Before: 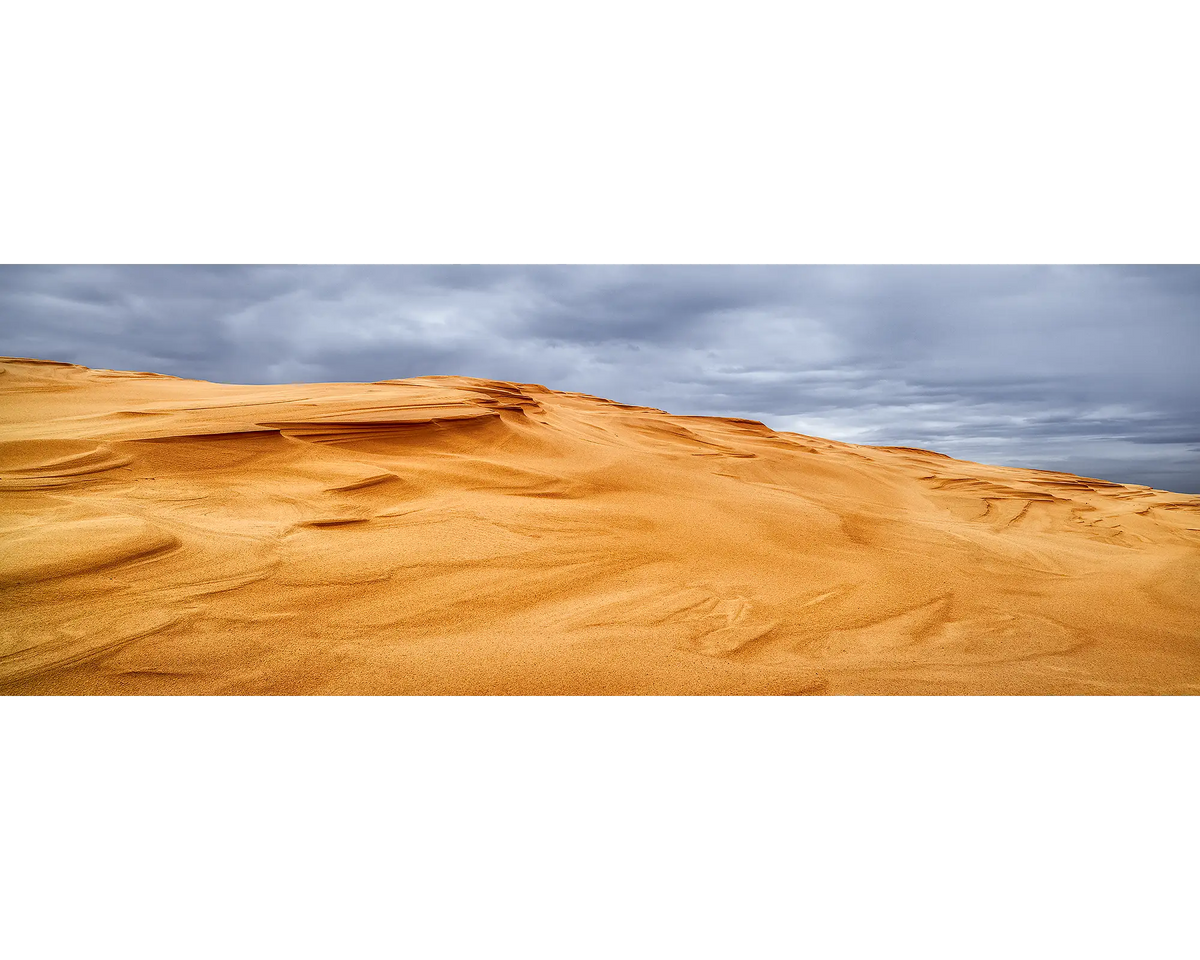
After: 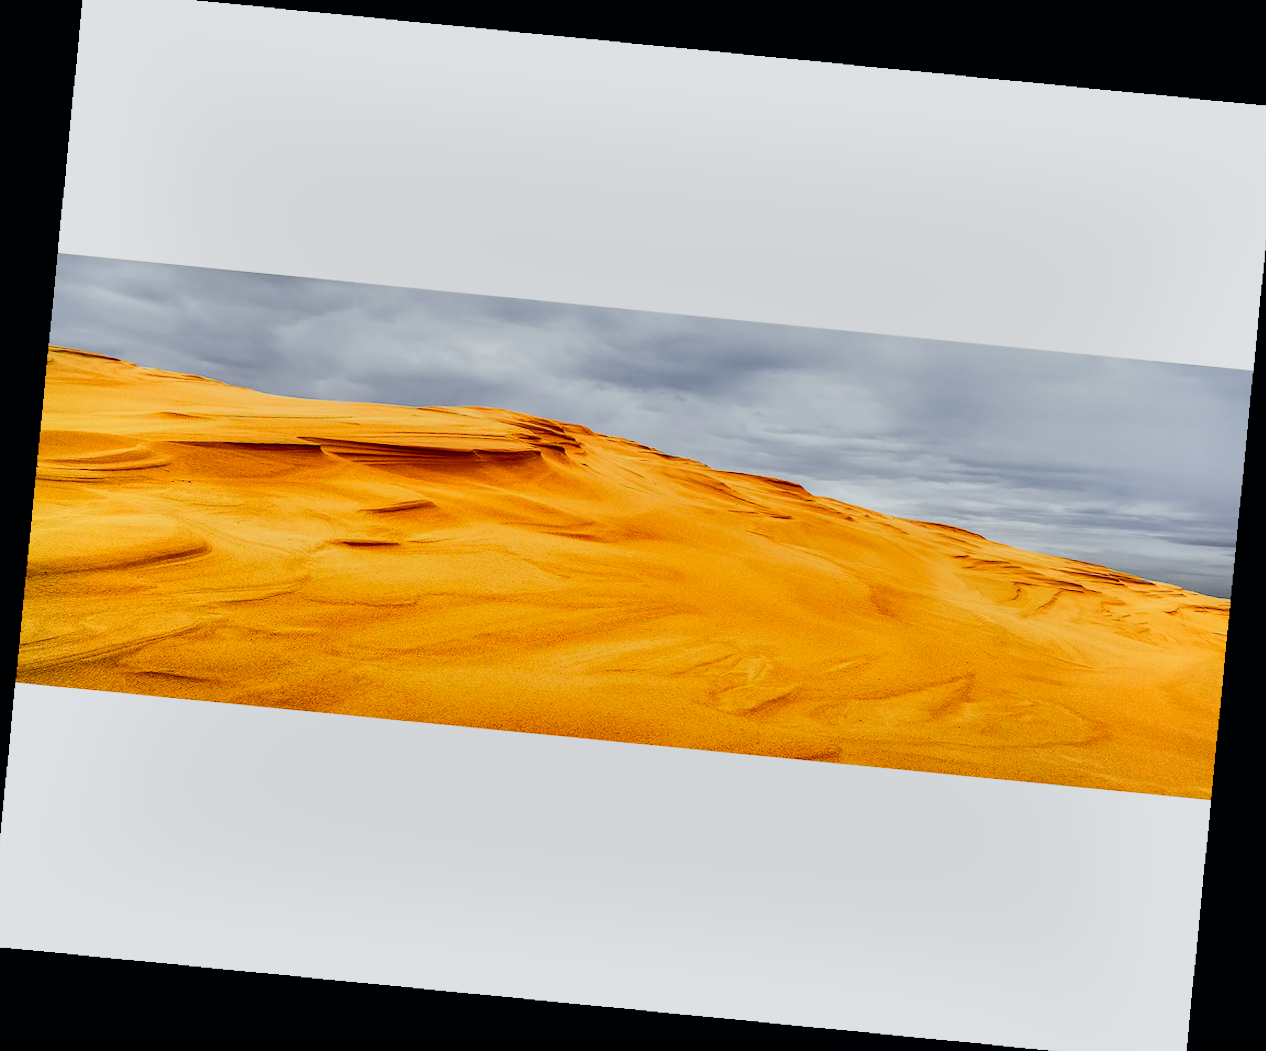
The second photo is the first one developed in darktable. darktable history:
filmic rgb: black relative exposure -7.65 EV, white relative exposure 4.56 EV, hardness 3.61, color science v6 (2022)
shadows and highlights: low approximation 0.01, soften with gaussian
tone curve: curves: ch0 [(0, 0) (0.11, 0.081) (0.256, 0.259) (0.398, 0.475) (0.498, 0.611) (0.65, 0.757) (0.835, 0.883) (1, 0.961)]; ch1 [(0, 0) (0.346, 0.307) (0.408, 0.369) (0.453, 0.457) (0.482, 0.479) (0.502, 0.498) (0.521, 0.51) (0.553, 0.554) (0.618, 0.65) (0.693, 0.727) (1, 1)]; ch2 [(0, 0) (0.366, 0.337) (0.434, 0.46) (0.485, 0.494) (0.5, 0.494) (0.511, 0.508) (0.537, 0.55) (0.579, 0.599) (0.621, 0.693) (1, 1)], color space Lab, independent channels, preserve colors none
crop and rotate: angle -0.5°
rotate and perspective: rotation 5.12°, automatic cropping off
